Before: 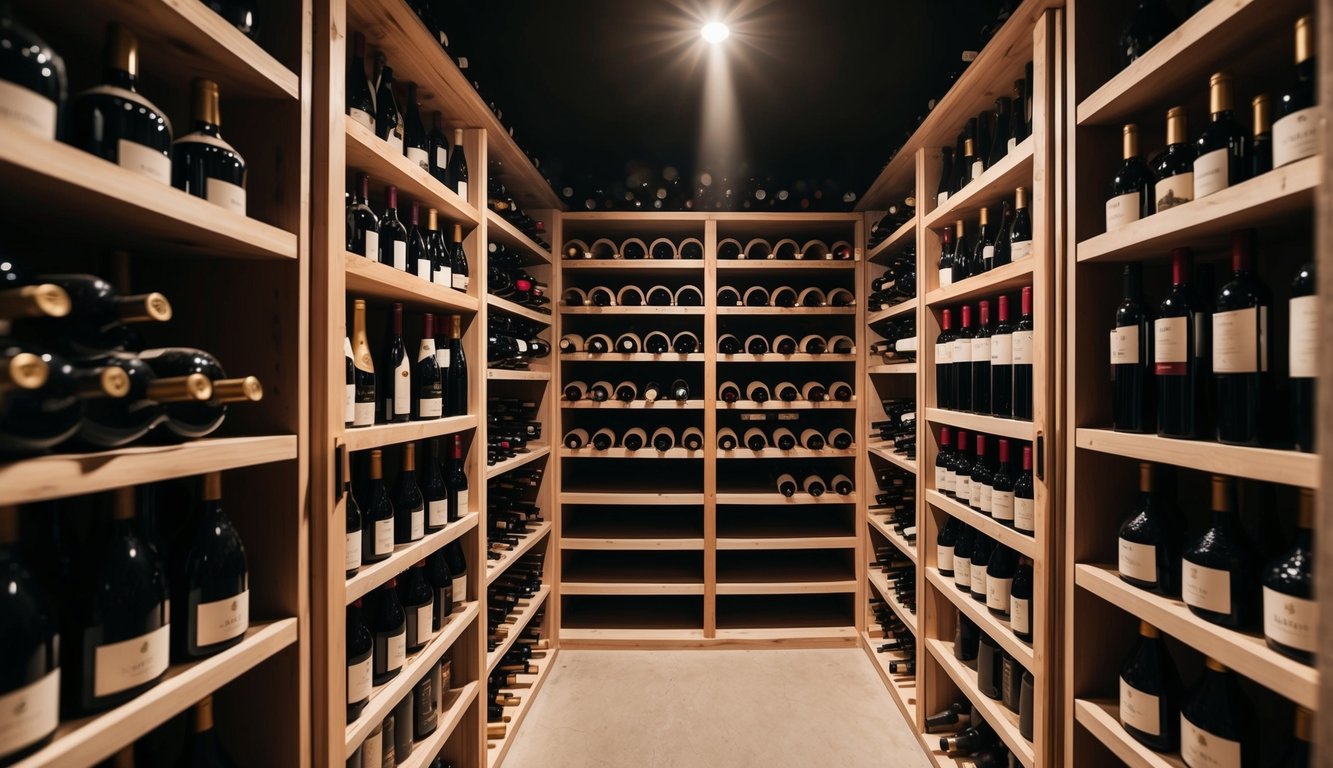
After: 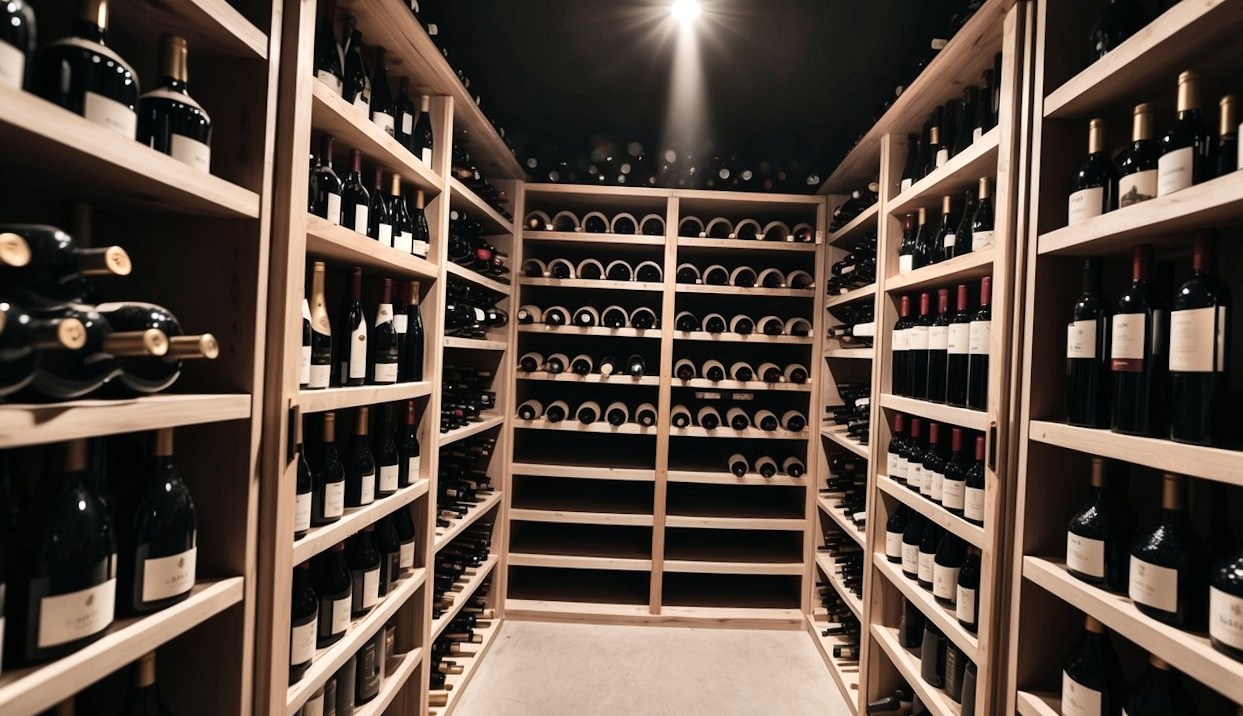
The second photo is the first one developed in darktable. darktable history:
crop and rotate: angle -2.4°
shadows and highlights: radius 47.12, white point adjustment 6.53, compress 79.94%, soften with gaussian
contrast brightness saturation: contrast 0.104, saturation -0.297
